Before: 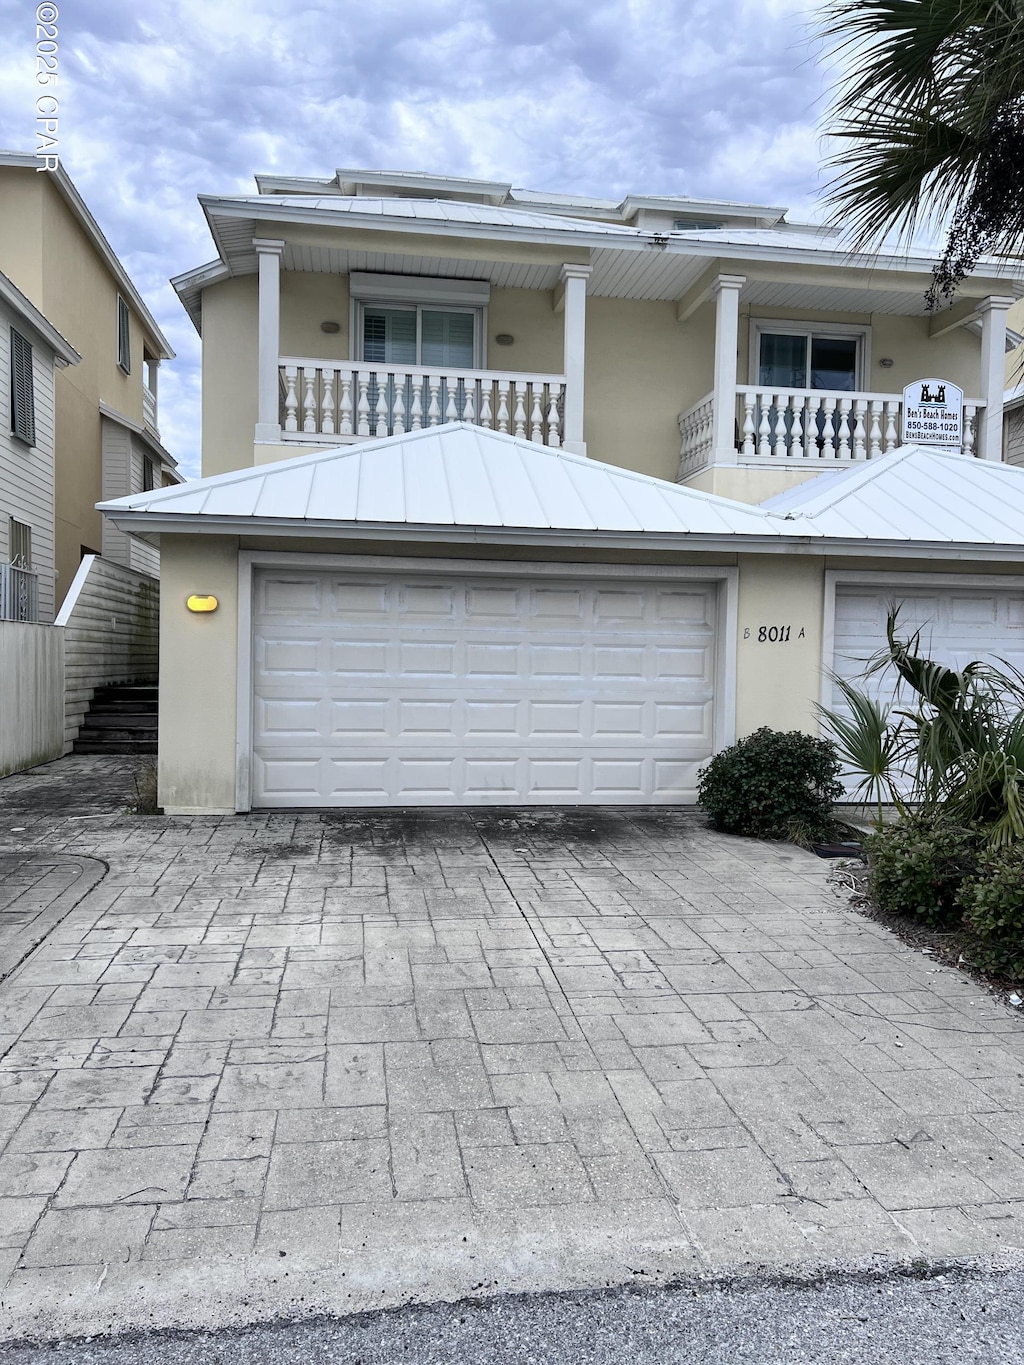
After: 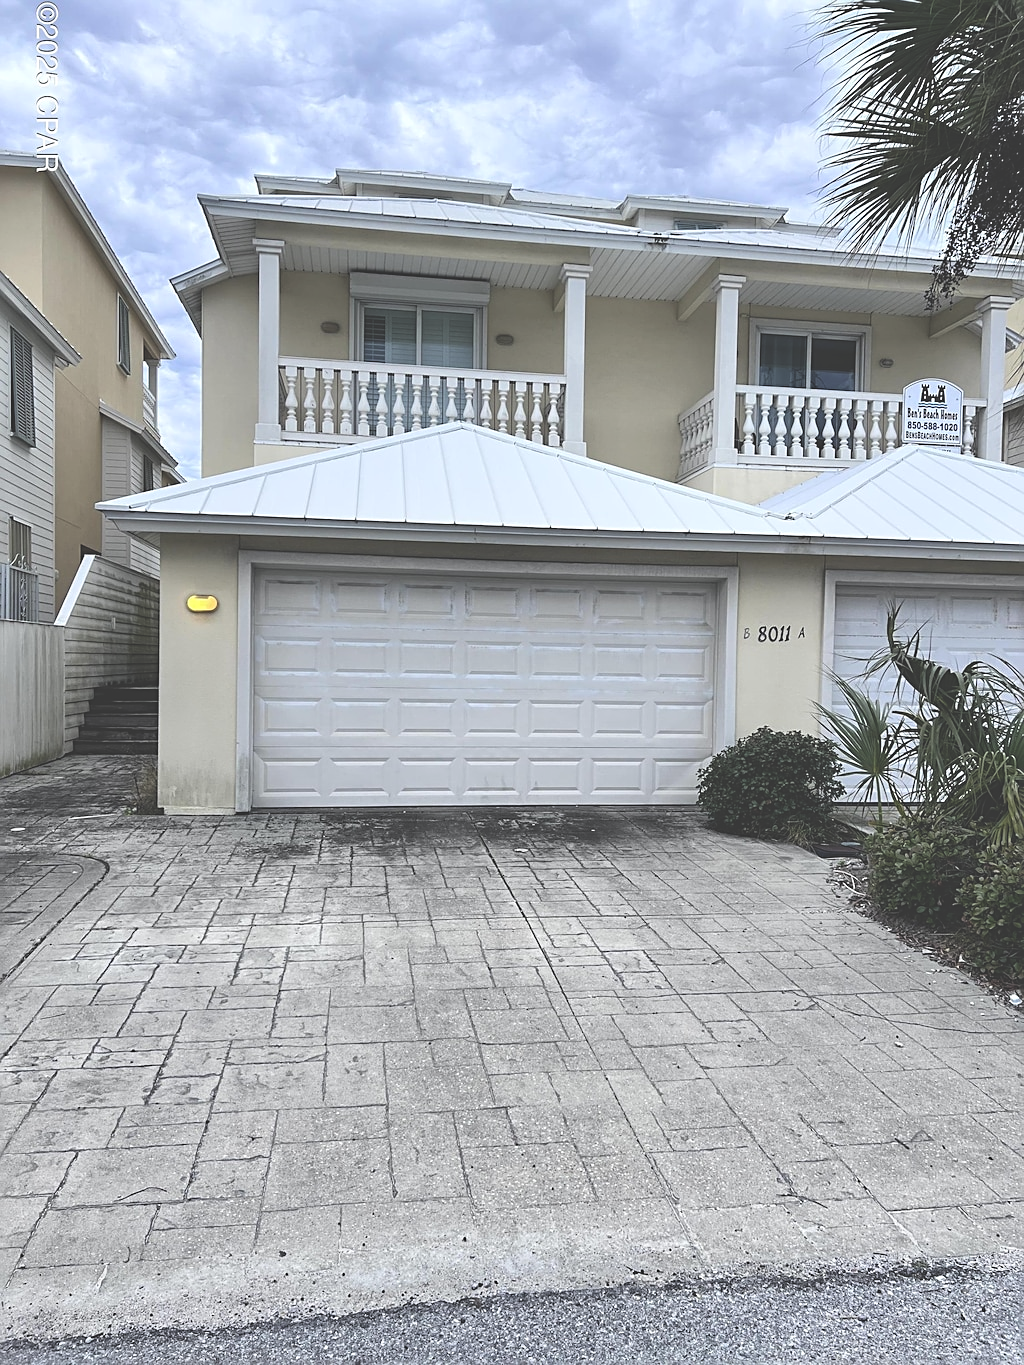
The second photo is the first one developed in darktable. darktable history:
exposure: black level correction -0.039, exposure 0.061 EV, compensate exposure bias true, compensate highlight preservation false
sharpen: on, module defaults
